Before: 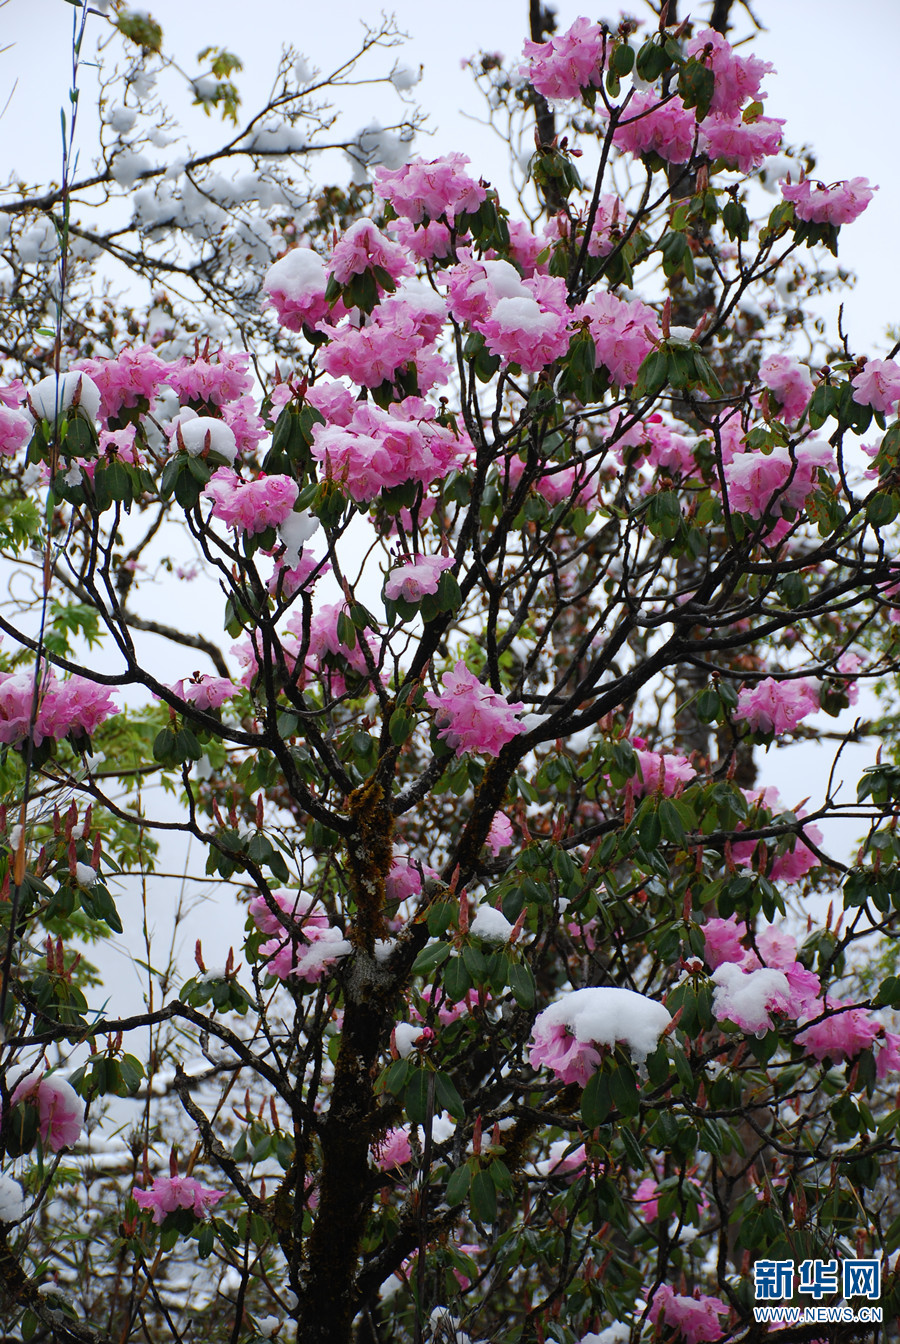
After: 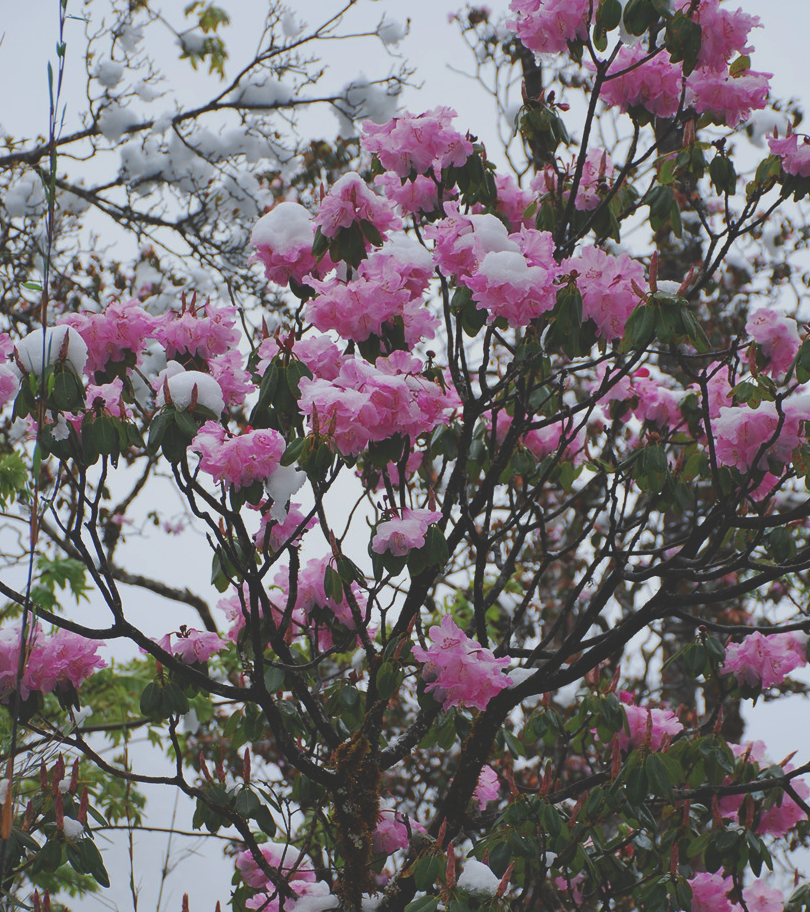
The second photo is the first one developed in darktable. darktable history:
crop: left 1.509%, top 3.452%, right 7.696%, bottom 28.452%
exposure: black level correction -0.036, exposure -0.497 EV, compensate highlight preservation false
